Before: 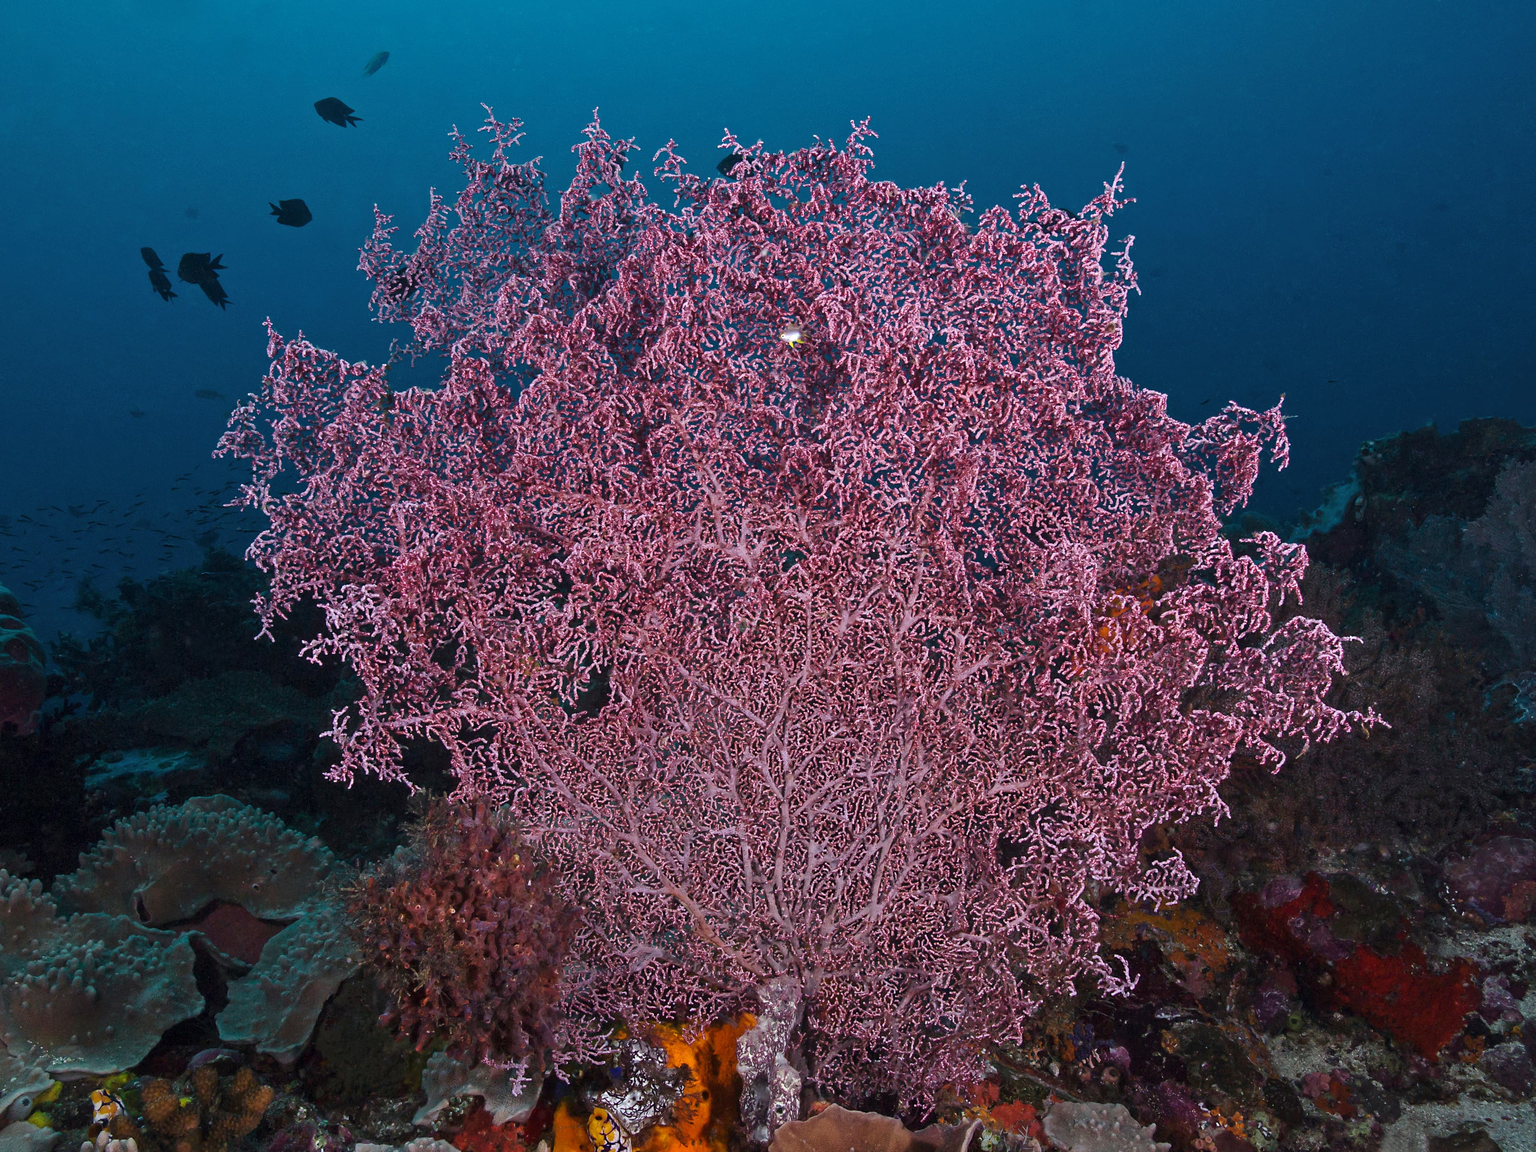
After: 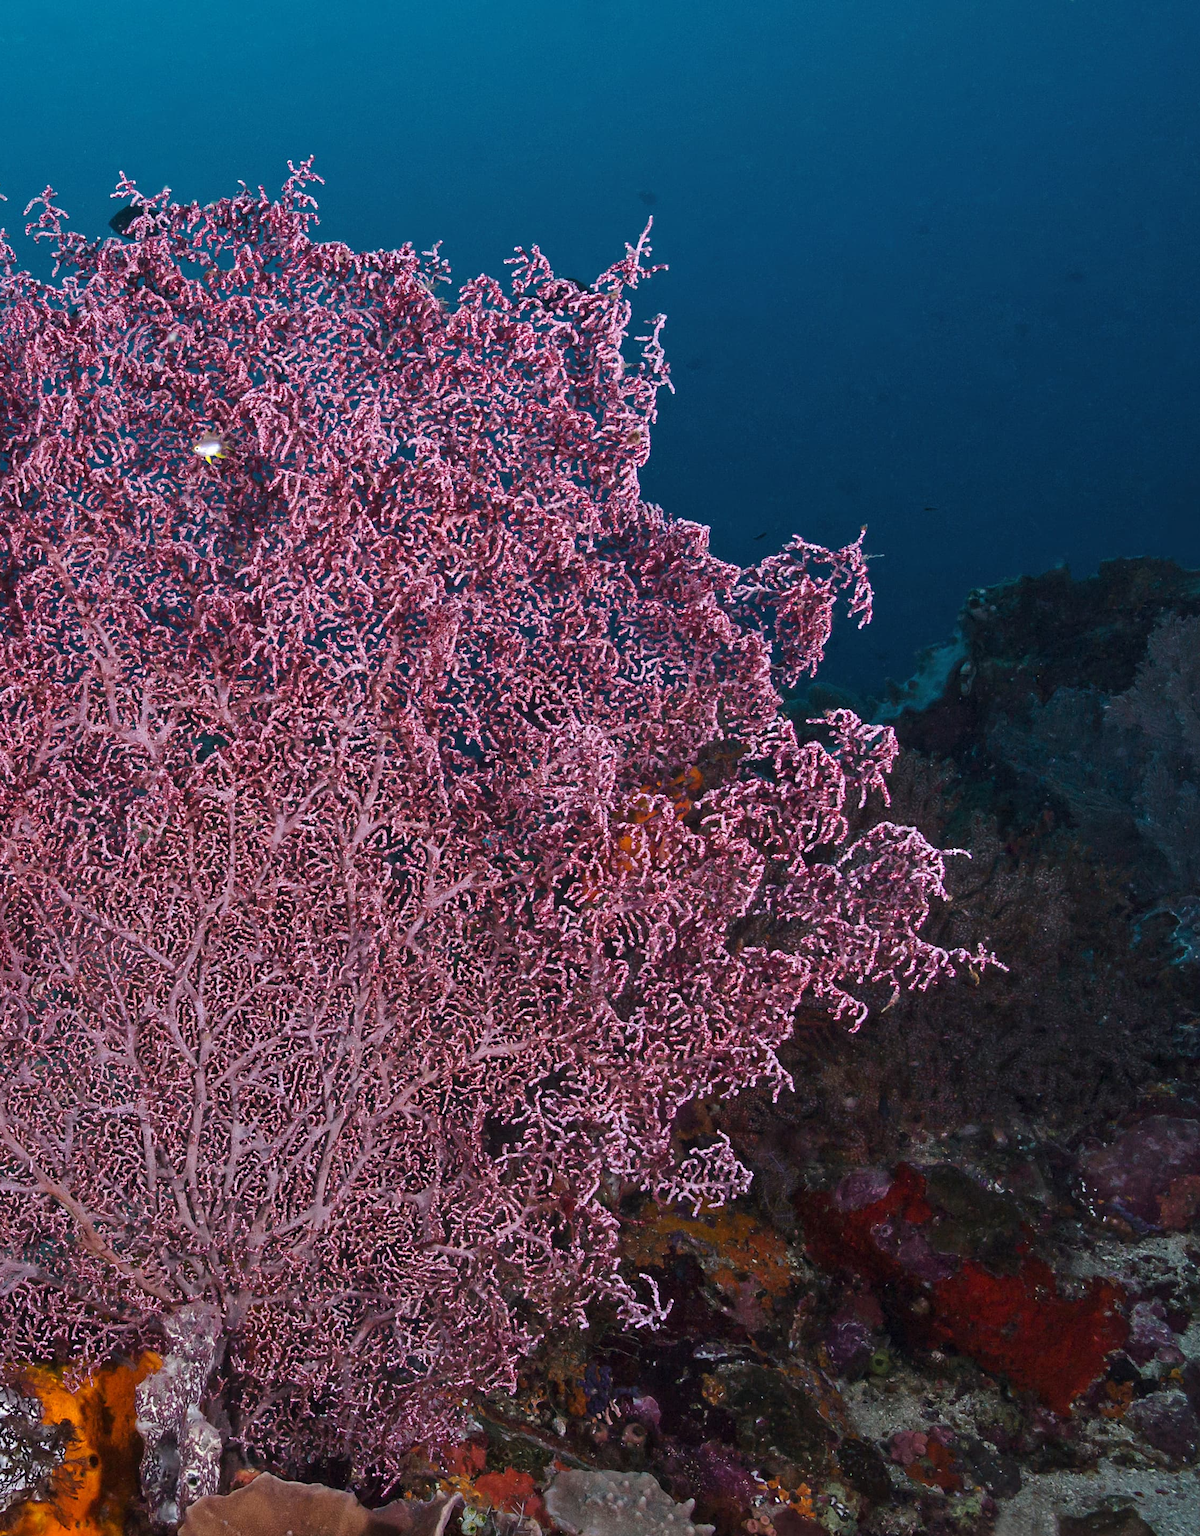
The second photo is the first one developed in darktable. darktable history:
crop: left 41.369%
